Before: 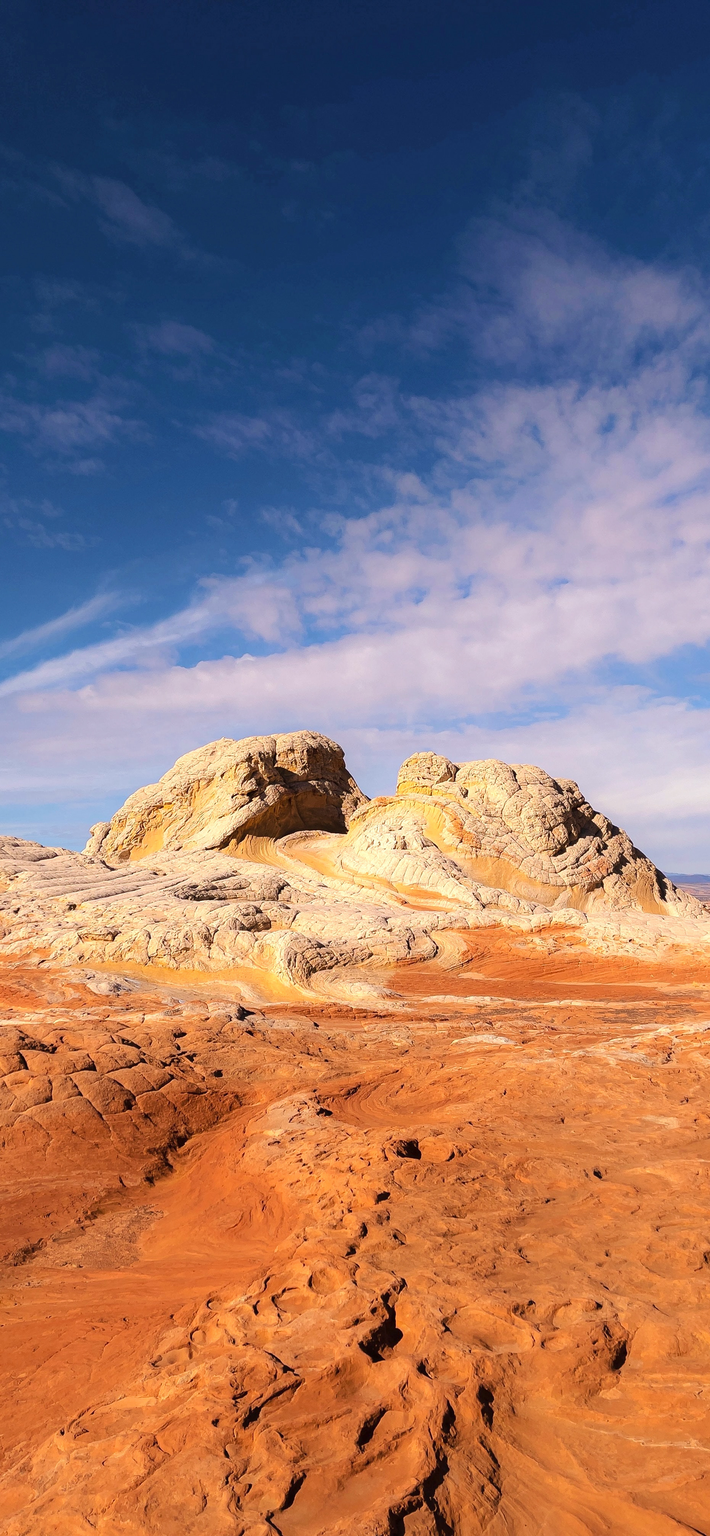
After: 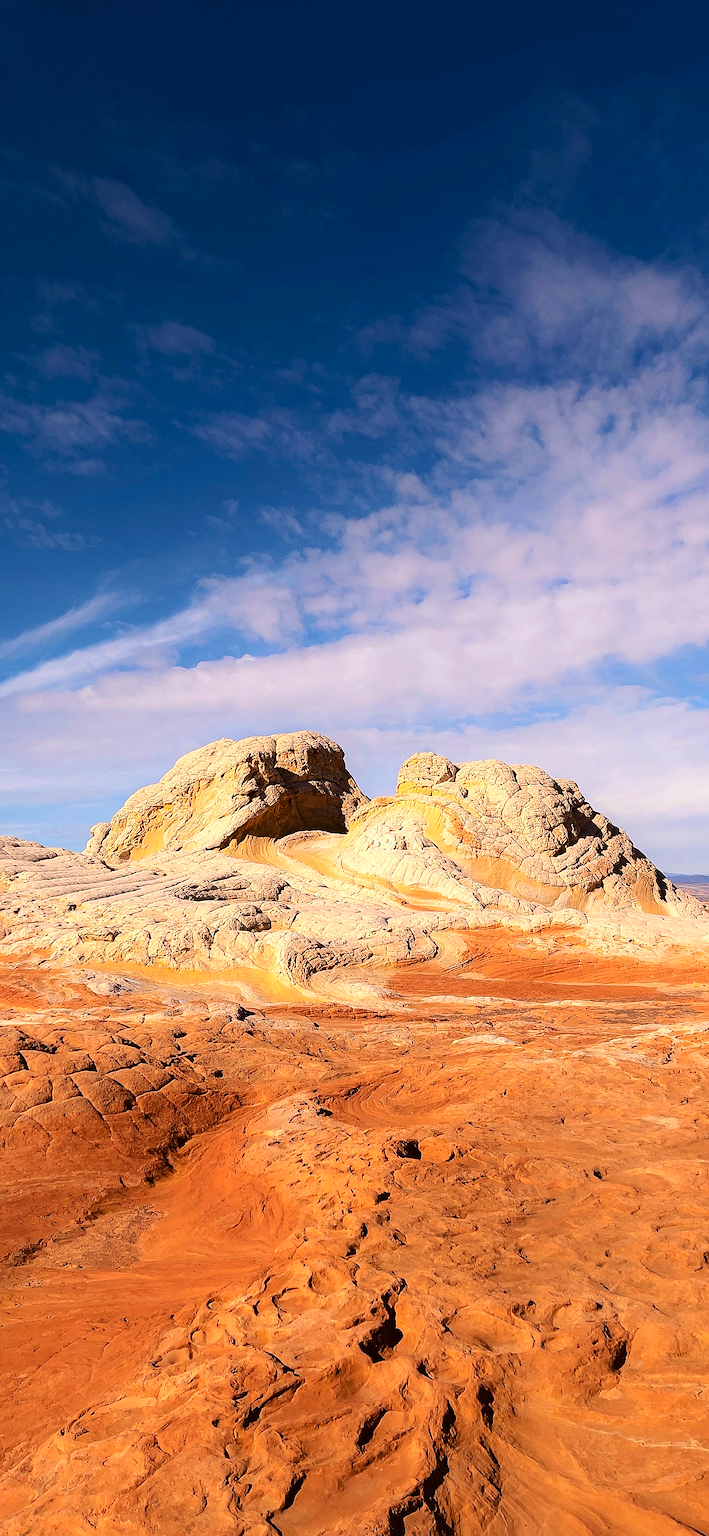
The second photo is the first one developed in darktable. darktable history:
sharpen: on, module defaults
contrast brightness saturation: contrast 0.153, brightness -0.009, saturation 0.098
